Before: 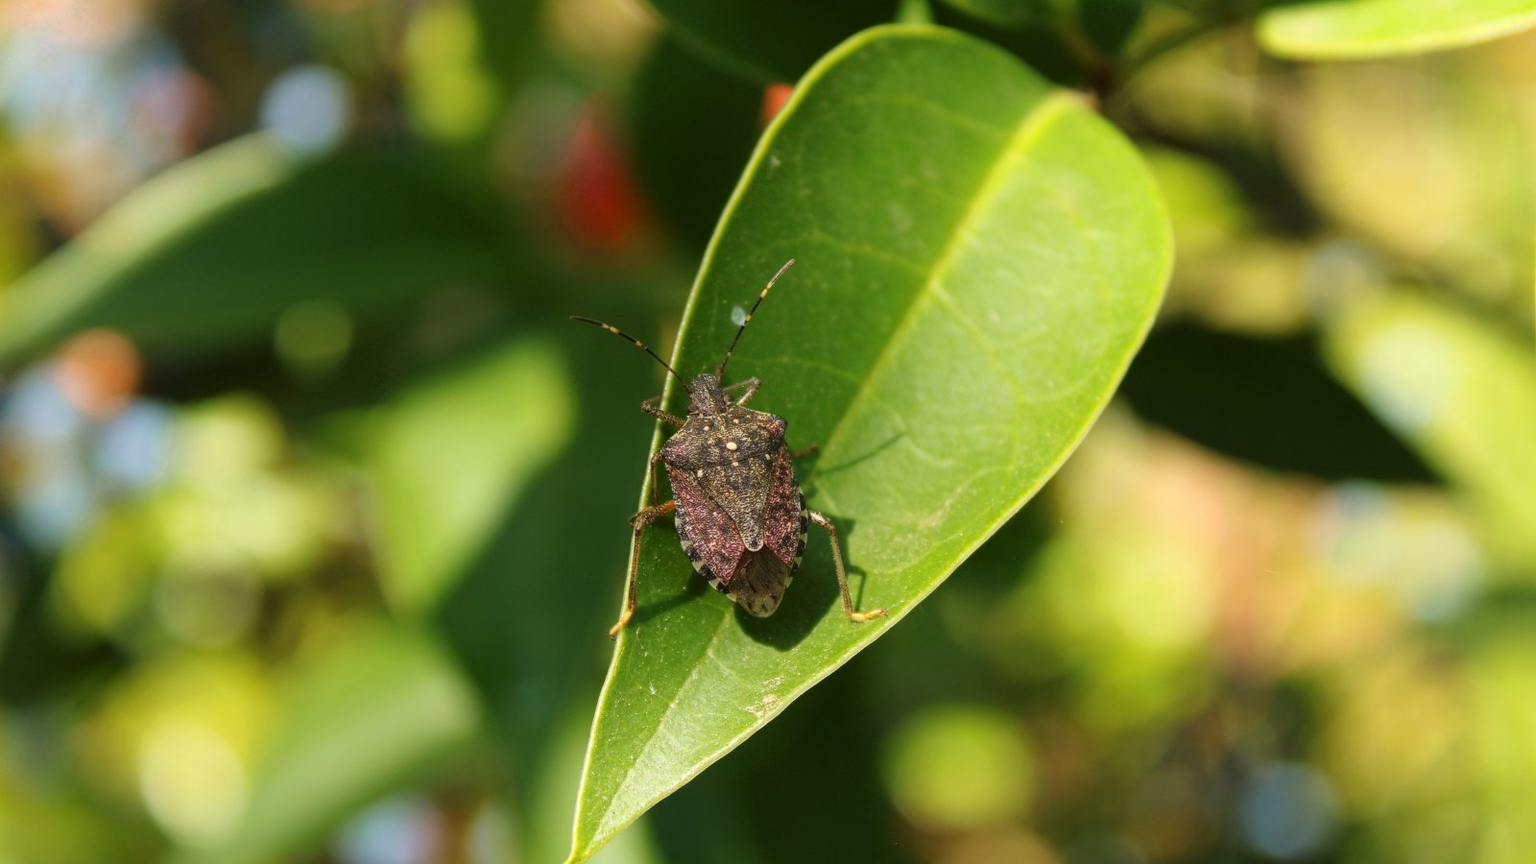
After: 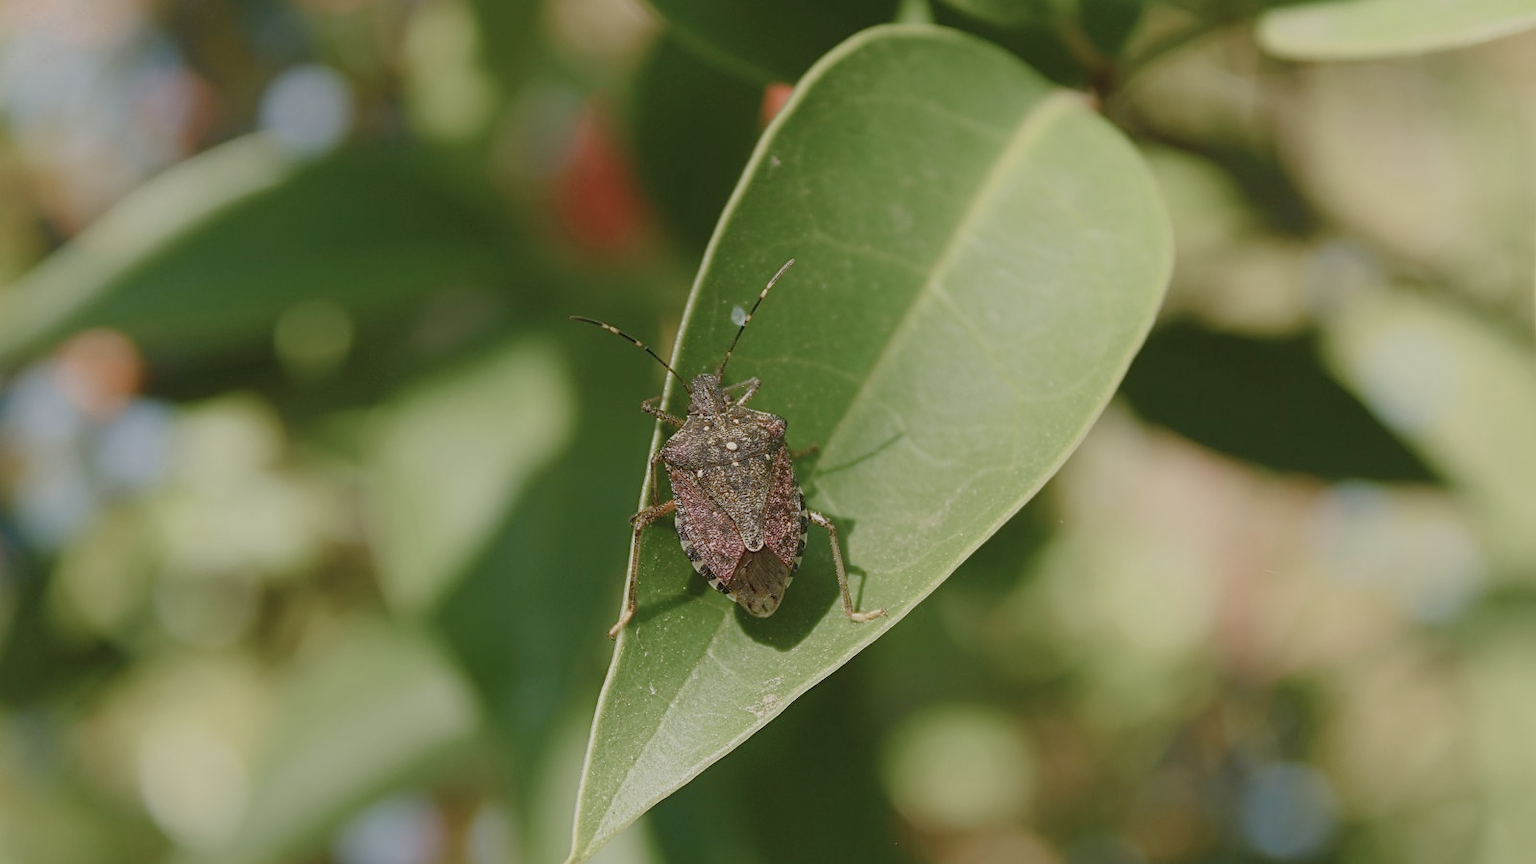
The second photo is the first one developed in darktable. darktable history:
color balance rgb: shadows lift › chroma 1%, shadows lift › hue 113°, highlights gain › chroma 0.2%, highlights gain › hue 333°, perceptual saturation grading › global saturation 20%, perceptual saturation grading › highlights -50%, perceptual saturation grading › shadows 25%, contrast -30%
sharpen: on, module defaults
contrast brightness saturation: contrast -0.05, saturation -0.41
